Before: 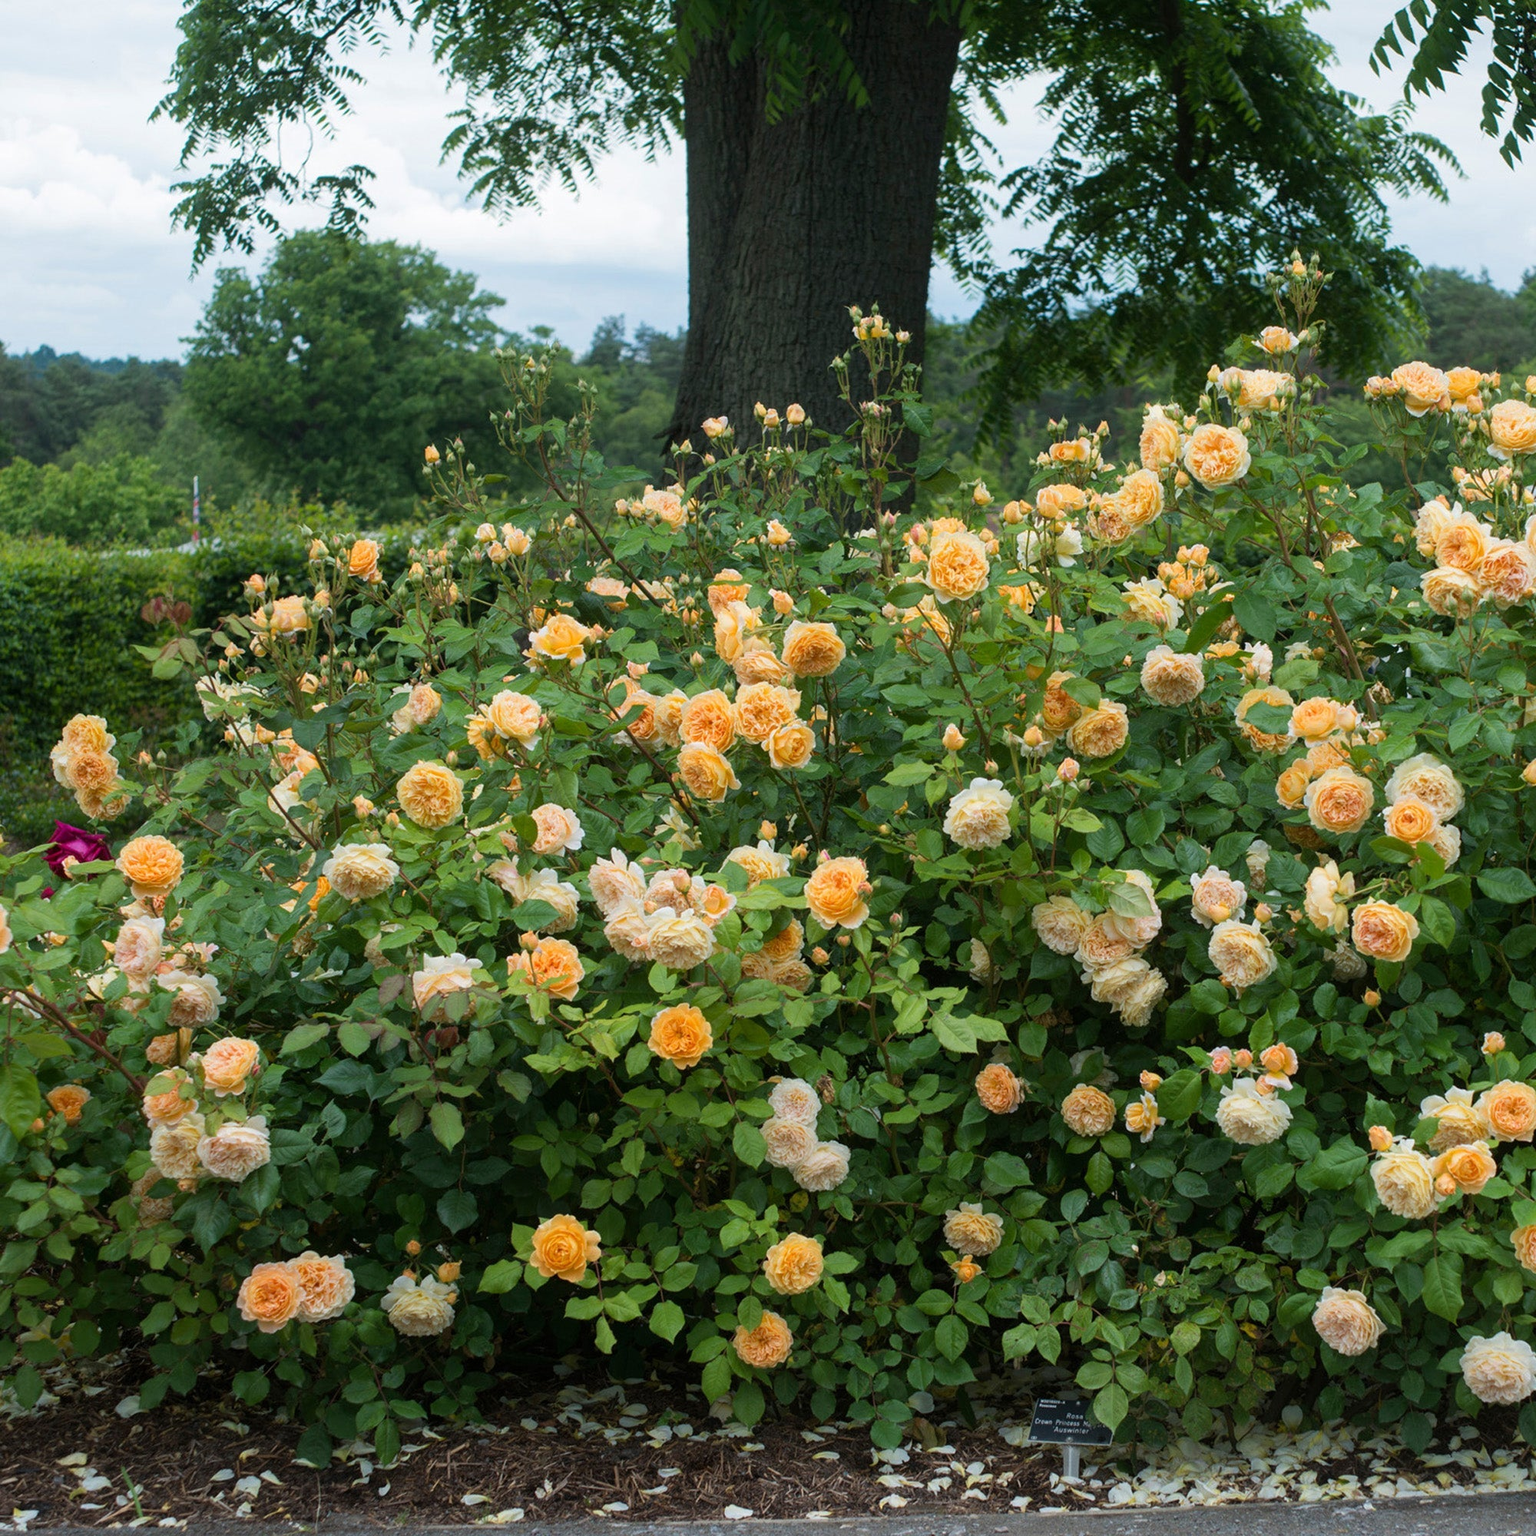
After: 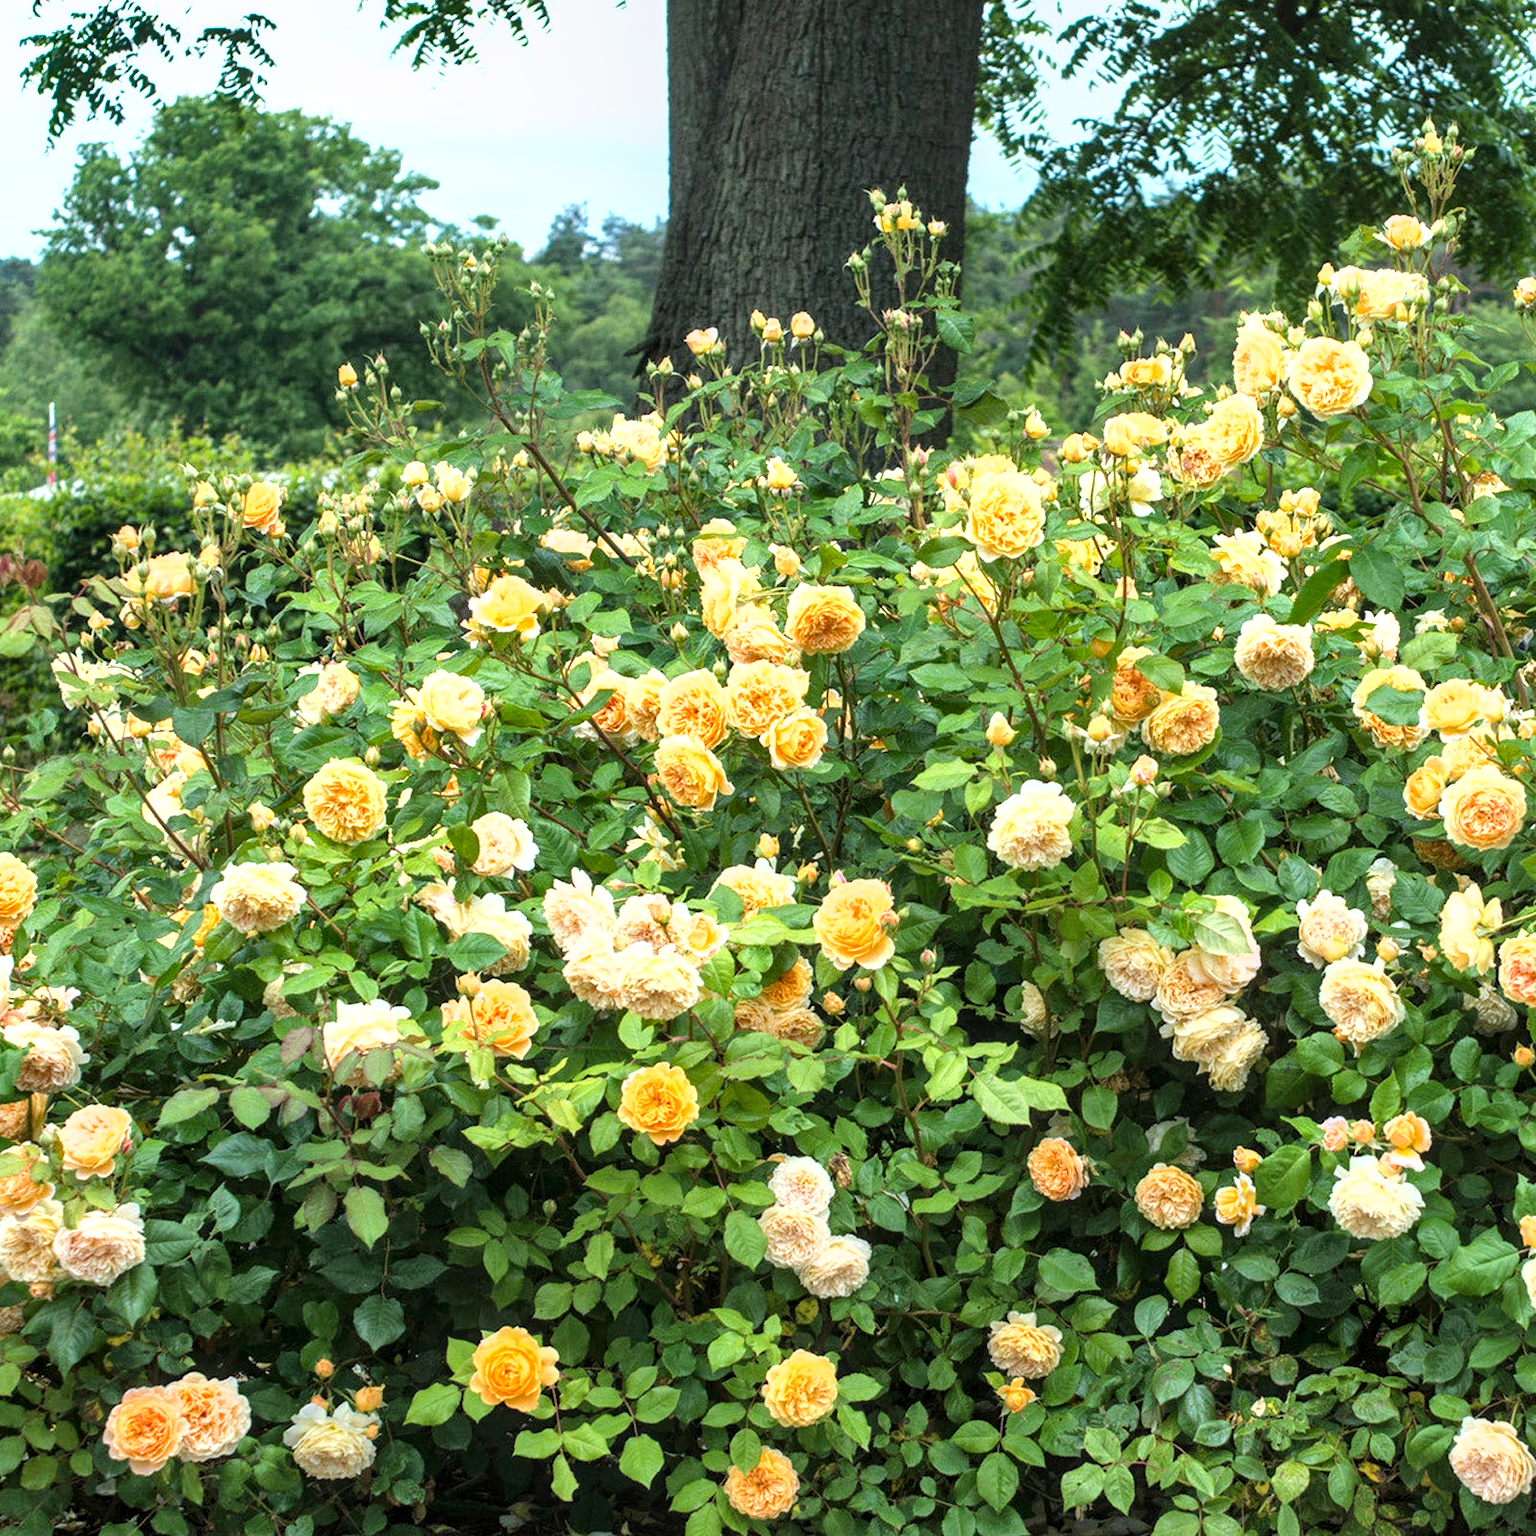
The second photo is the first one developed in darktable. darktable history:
exposure: black level correction 0, exposure 1.1 EV, compensate highlight preservation false
local contrast: on, module defaults
crop and rotate: left 10.071%, top 10.071%, right 10.02%, bottom 10.02%
tone curve: curves: ch0 [(0, 0) (0.08, 0.056) (0.4, 0.4) (0.6, 0.612) (0.92, 0.924) (1, 1)], color space Lab, linked channels, preserve colors none
shadows and highlights: low approximation 0.01, soften with gaussian
